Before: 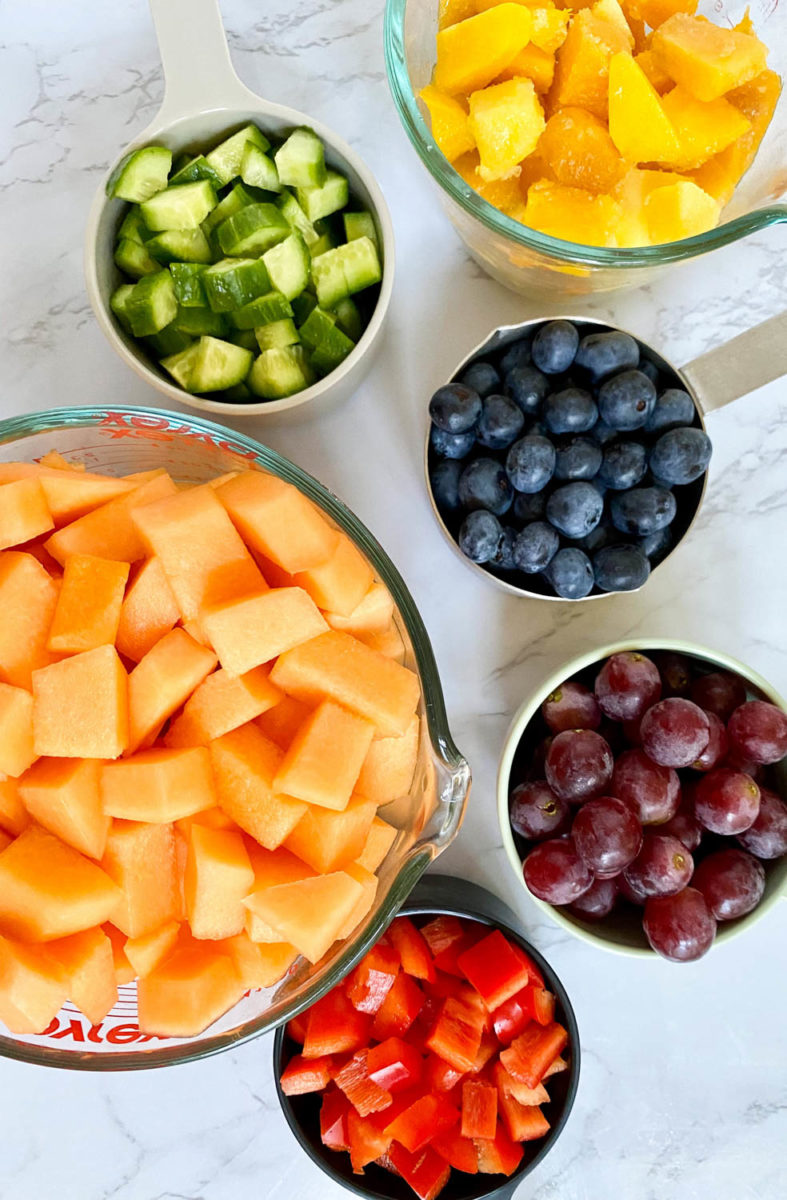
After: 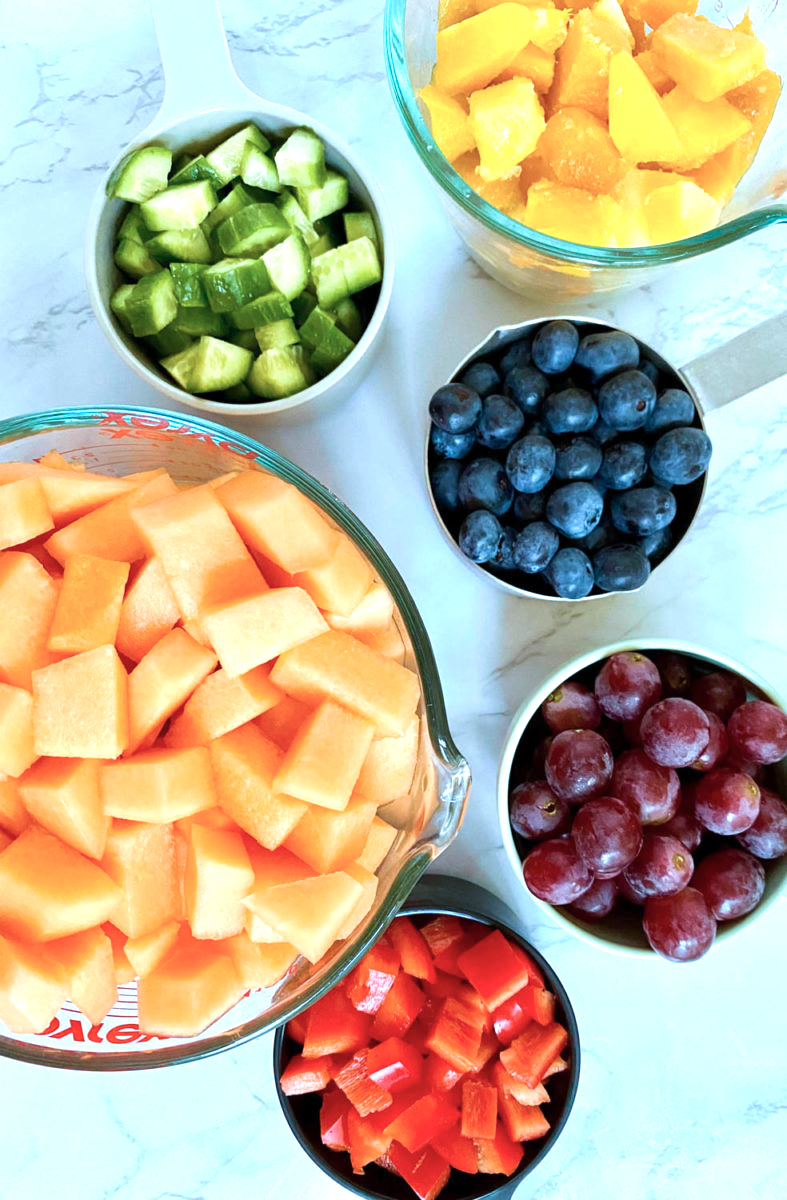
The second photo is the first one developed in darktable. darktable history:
color correction: highlights a* -9.05, highlights b* -22.46
exposure: exposure 0.449 EV, compensate highlight preservation false
velvia: on, module defaults
color balance rgb: perceptual saturation grading › global saturation -0.271%
